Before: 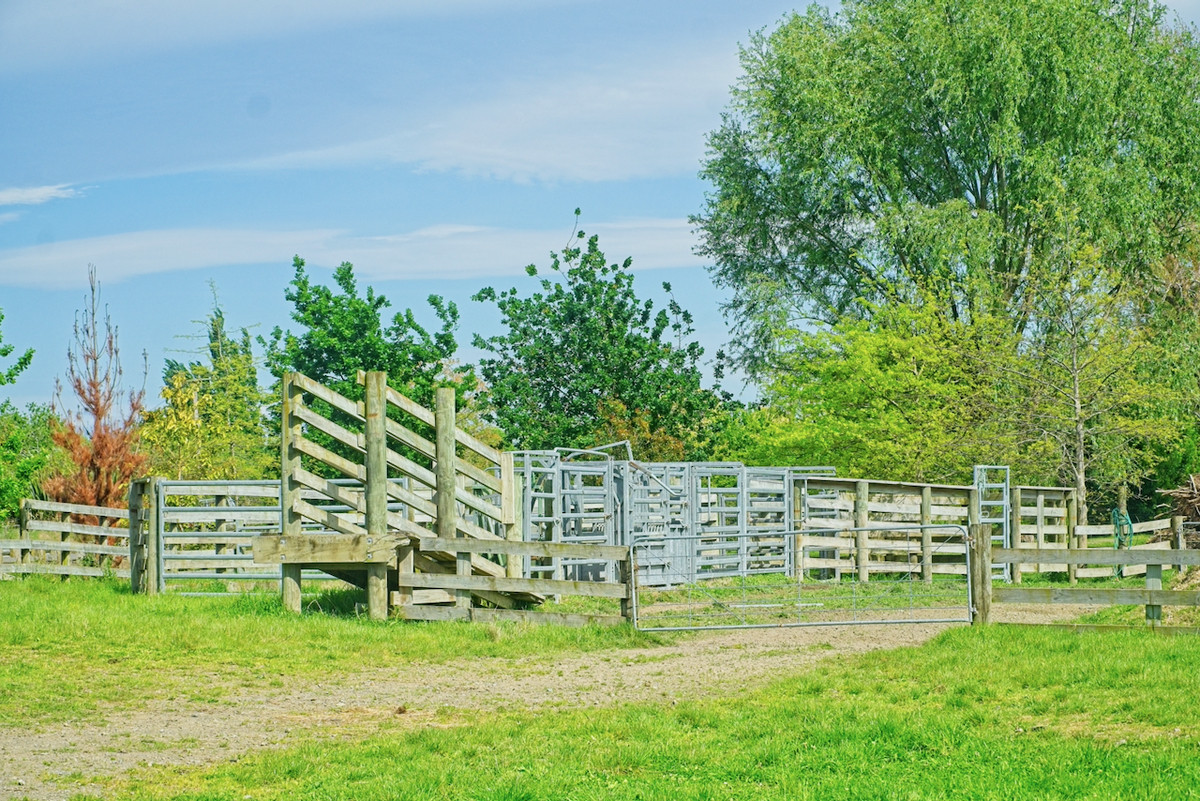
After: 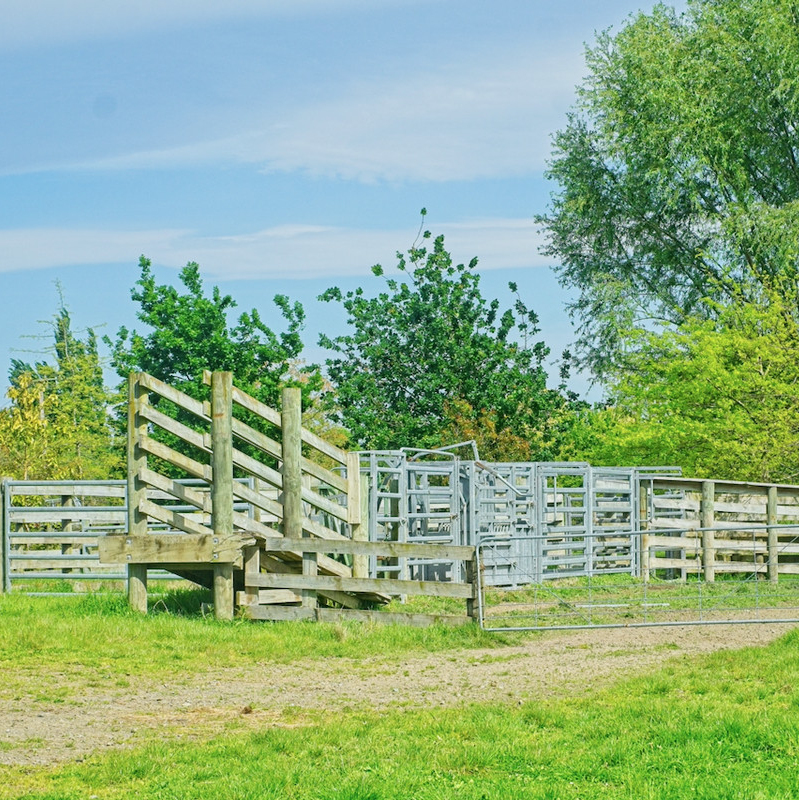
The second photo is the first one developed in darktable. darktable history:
crop and rotate: left 12.834%, right 20.516%
